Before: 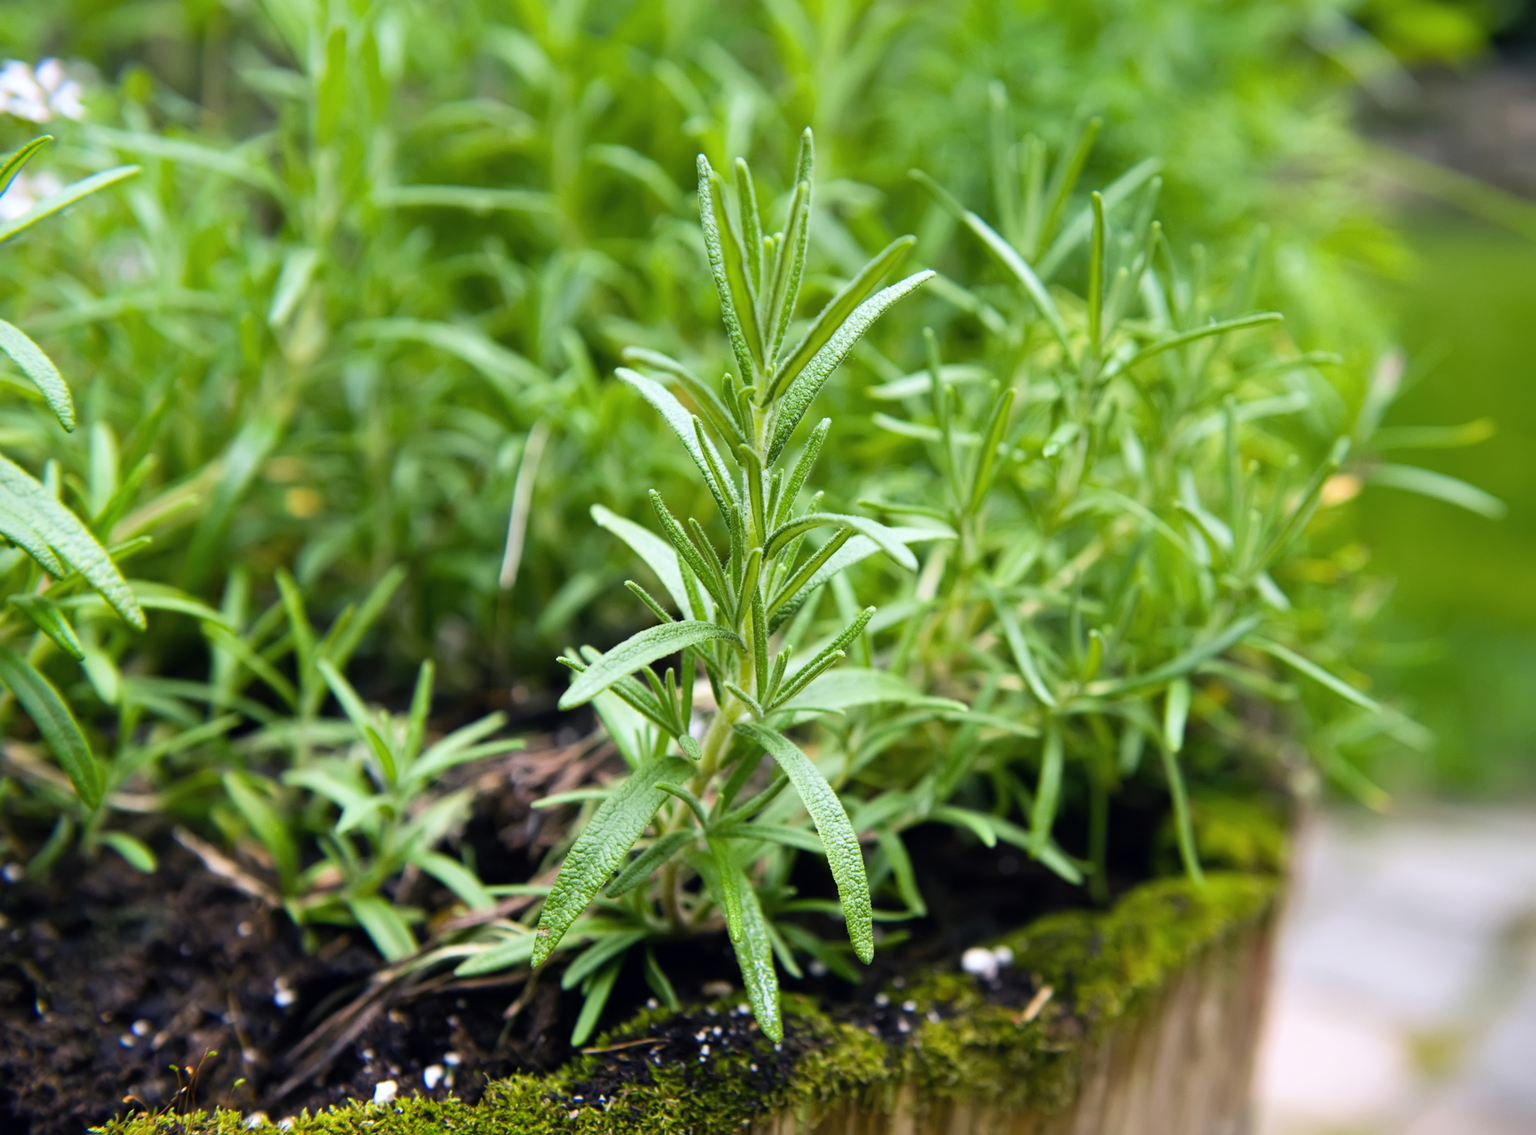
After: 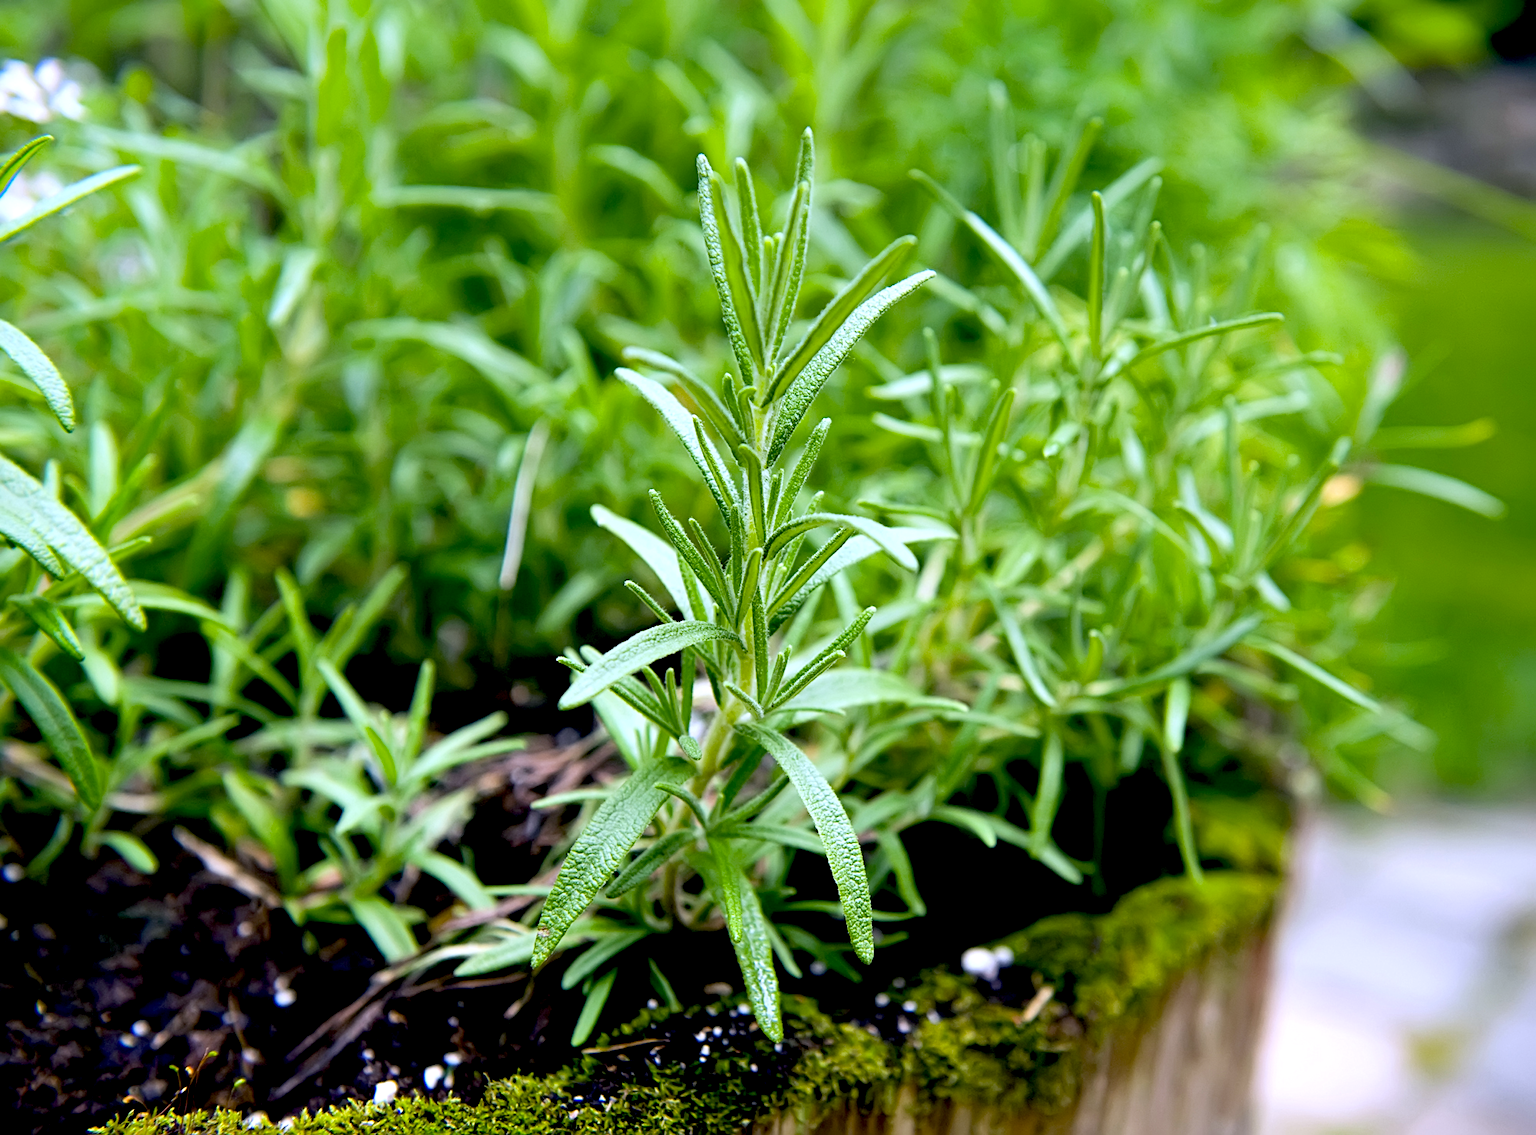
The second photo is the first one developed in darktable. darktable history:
white balance: red 0.967, blue 1.119, emerald 0.756
exposure: black level correction 0.025, exposure 0.182 EV, compensate highlight preservation false
sharpen: radius 2.167, amount 0.381, threshold 0
